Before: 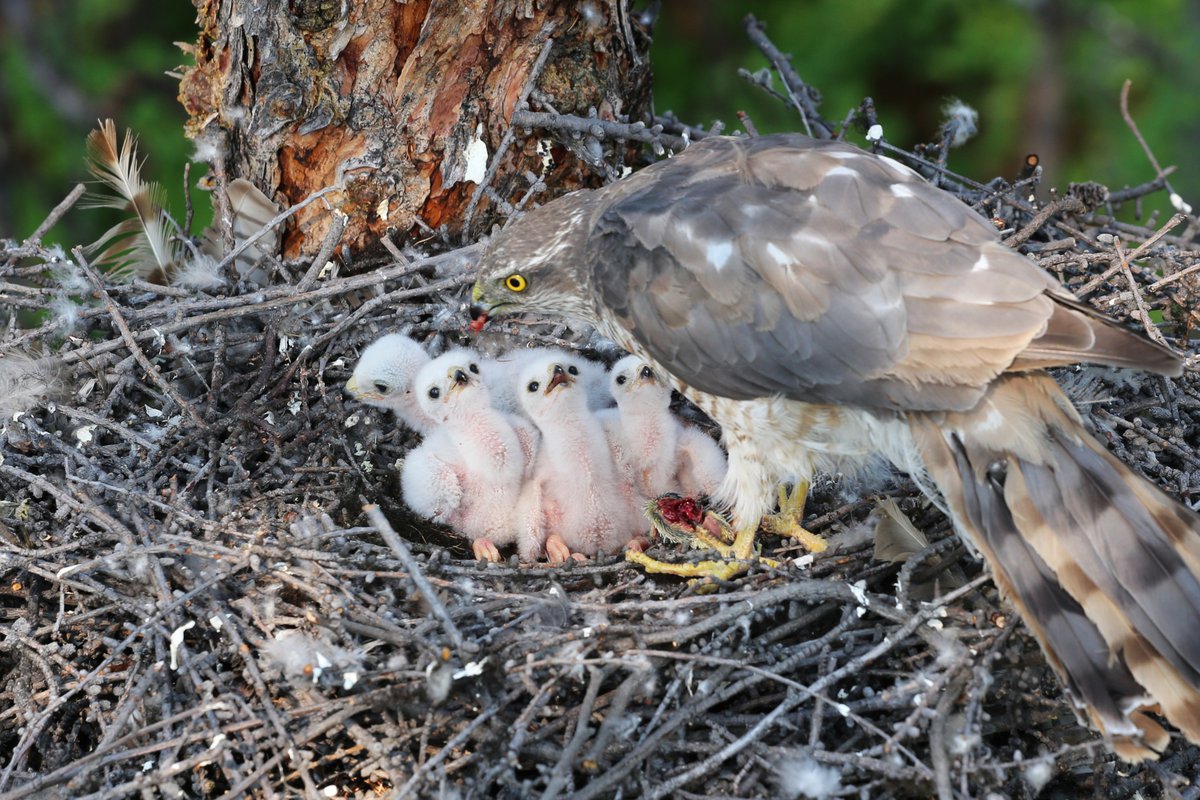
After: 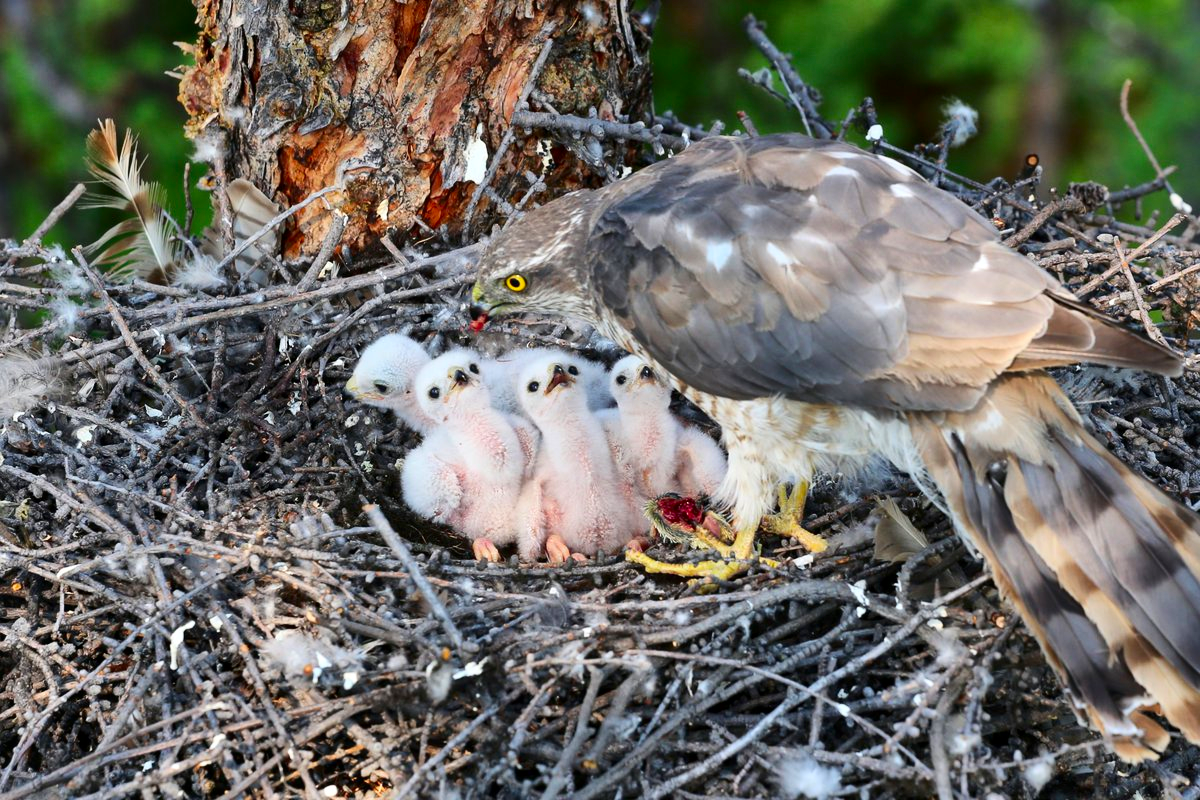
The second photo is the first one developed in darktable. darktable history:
local contrast: mode bilateral grid, contrast 20, coarseness 50, detail 119%, midtone range 0.2
contrast brightness saturation: contrast 0.159, saturation 0.328
shadows and highlights: shadows 60.25, soften with gaussian
